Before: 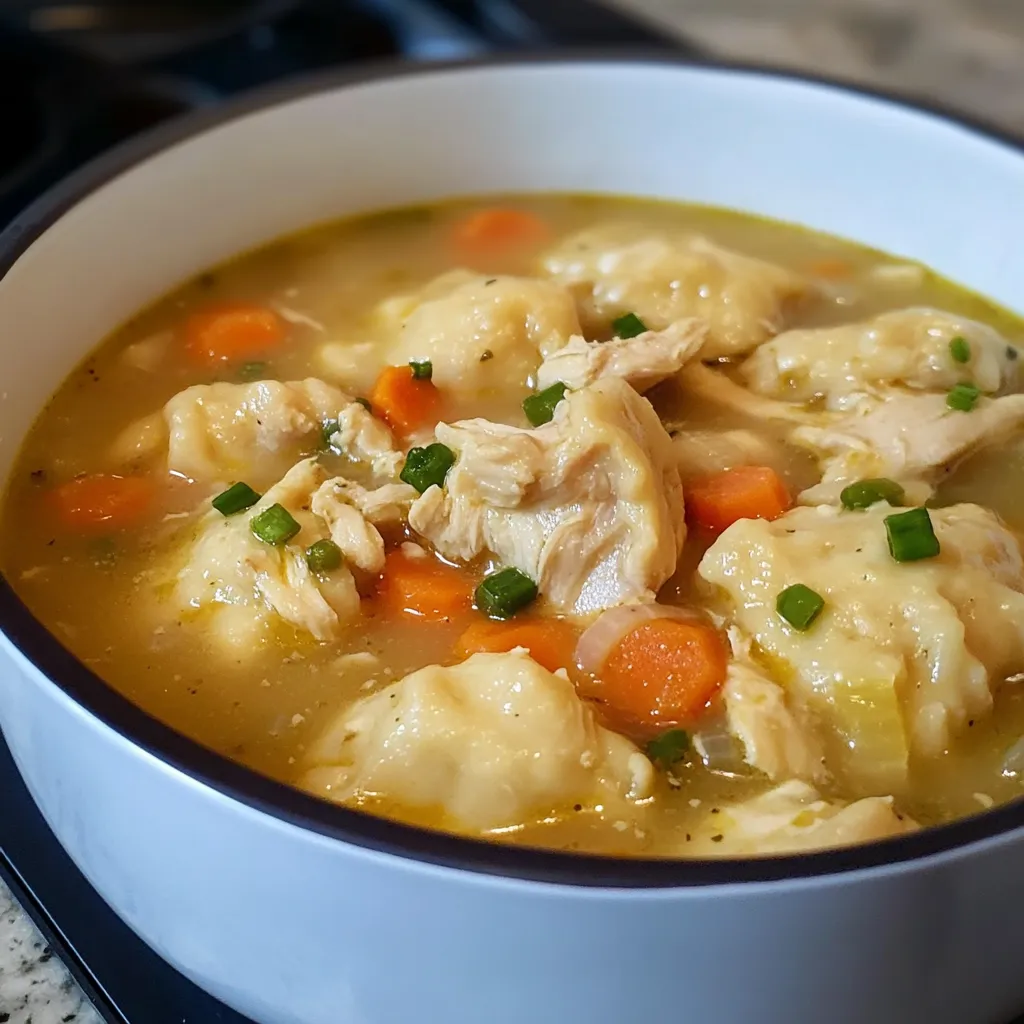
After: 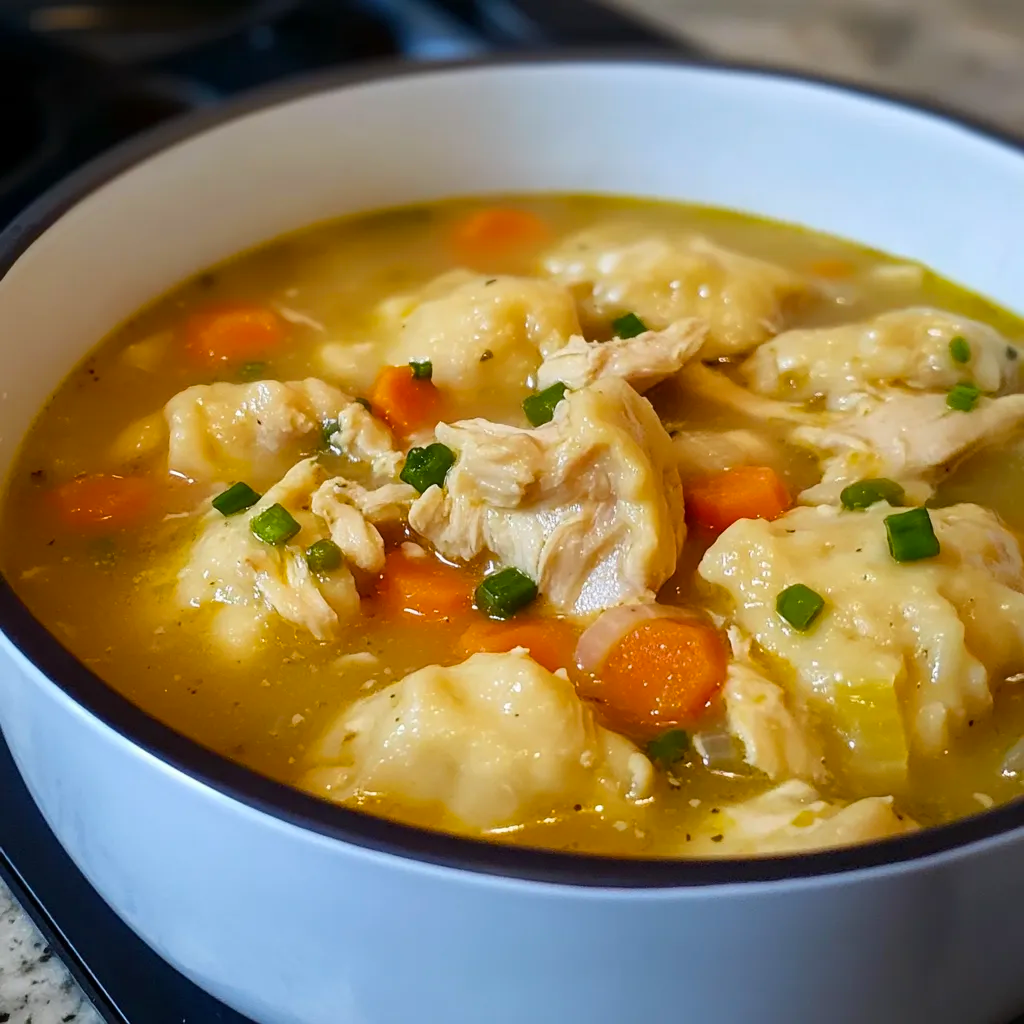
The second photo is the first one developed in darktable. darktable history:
color balance rgb: perceptual saturation grading › global saturation 19.848%
